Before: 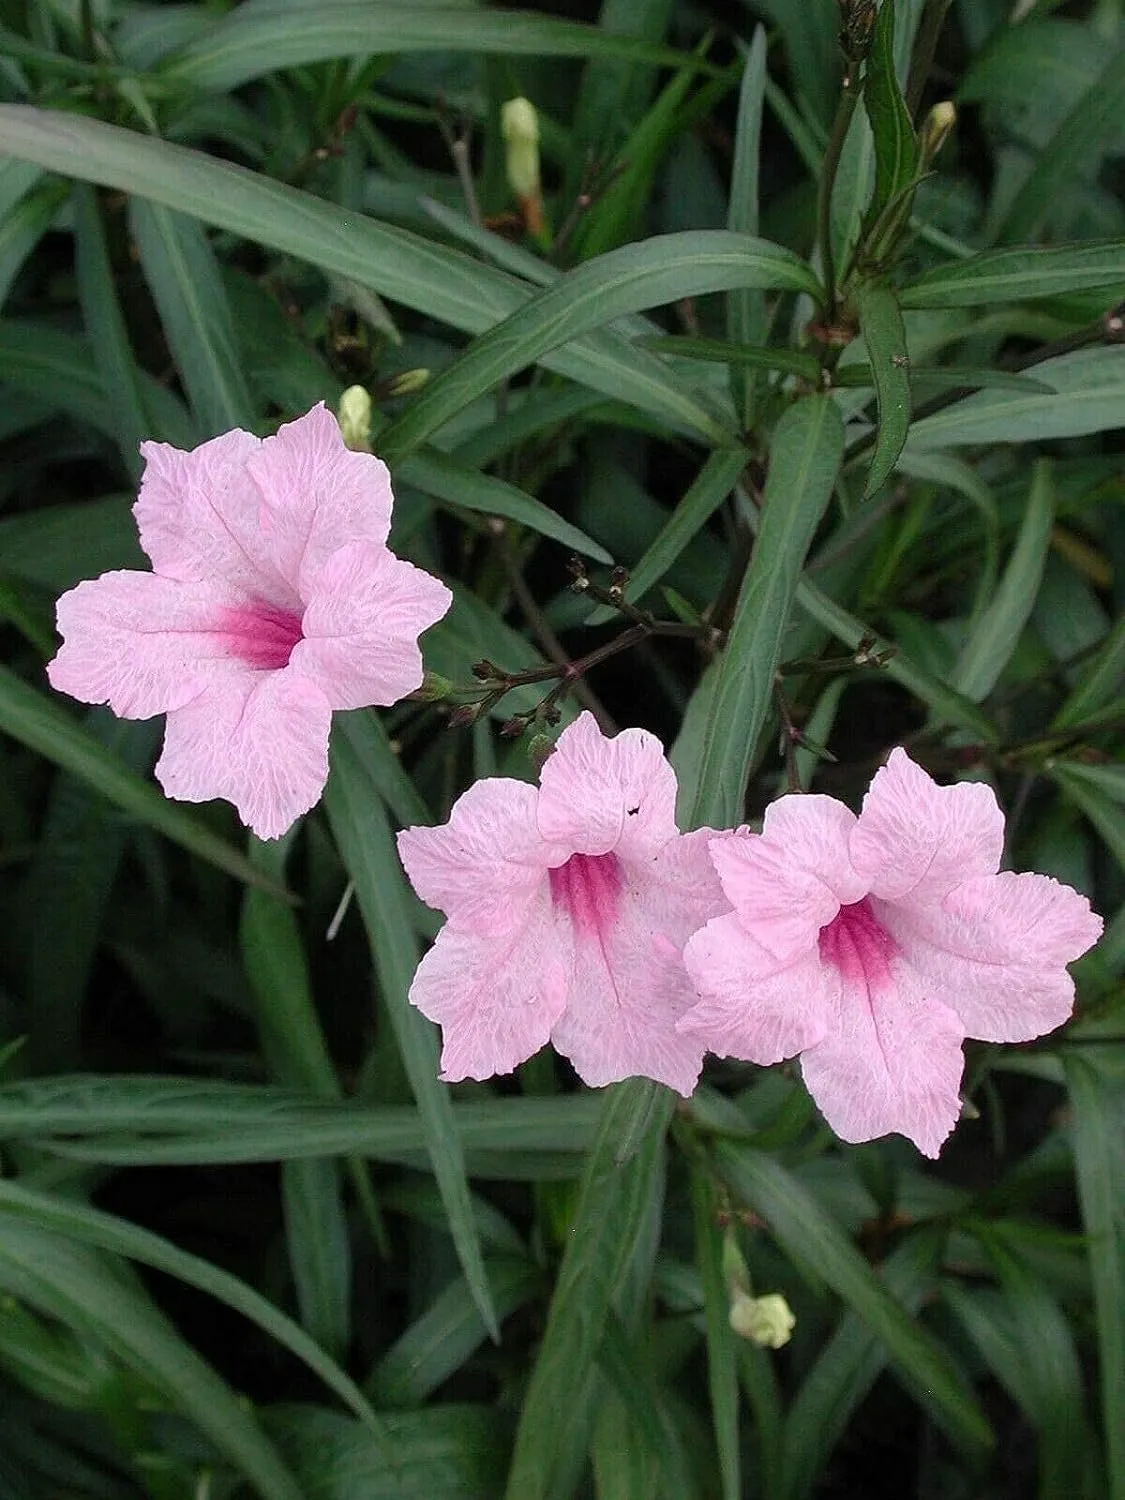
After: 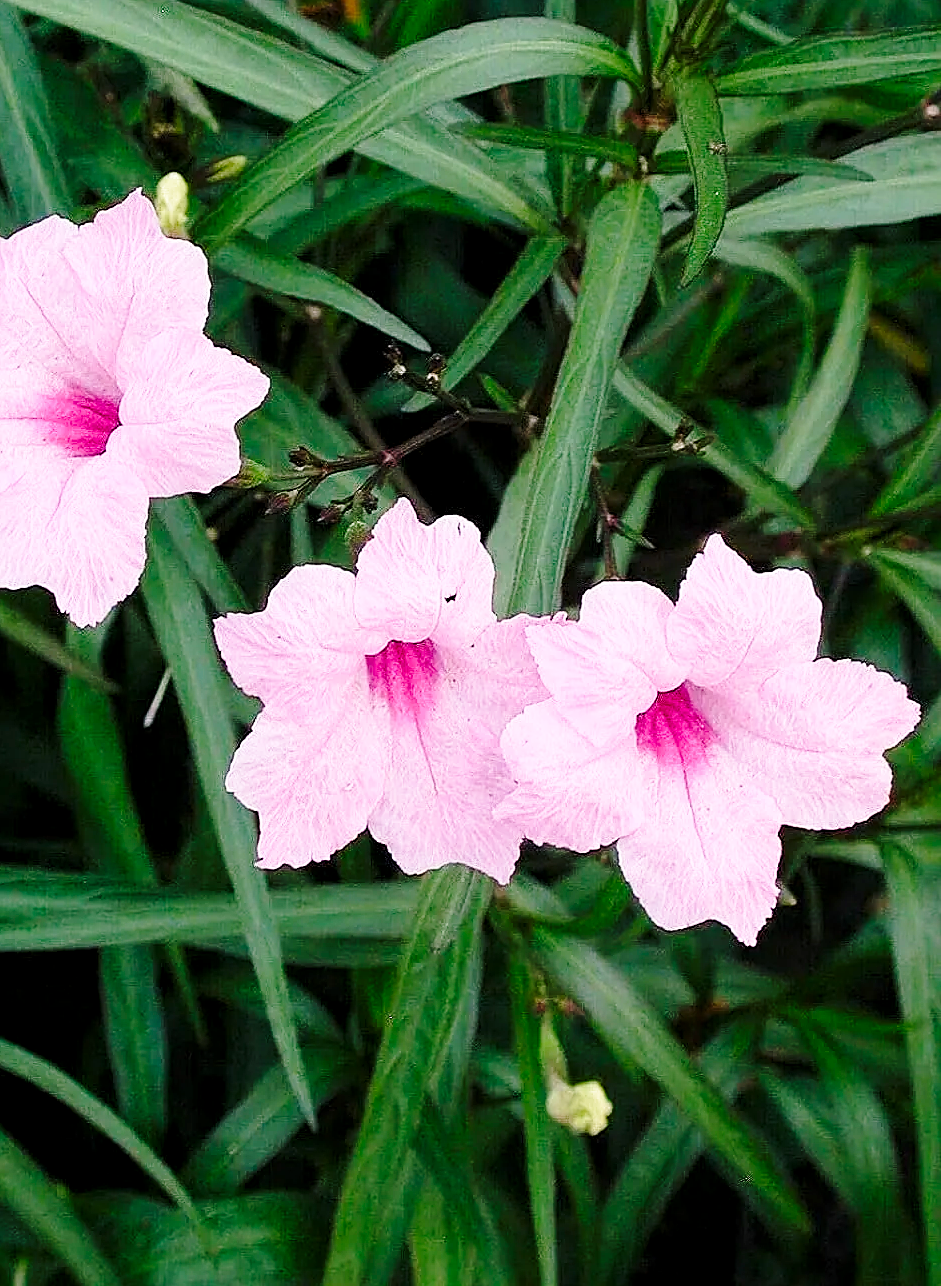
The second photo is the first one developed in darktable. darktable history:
crop: left 16.315%, top 14.246%
sharpen: on, module defaults
color balance rgb: shadows lift › chroma 2%, shadows lift › hue 217.2°, power › chroma 0.25%, power › hue 60°, highlights gain › chroma 1.5%, highlights gain › hue 309.6°, global offset › luminance -0.25%, perceptual saturation grading › global saturation 15%, global vibrance 15%
base curve: curves: ch0 [(0, 0) (0.028, 0.03) (0.121, 0.232) (0.46, 0.748) (0.859, 0.968) (1, 1)], preserve colors none
